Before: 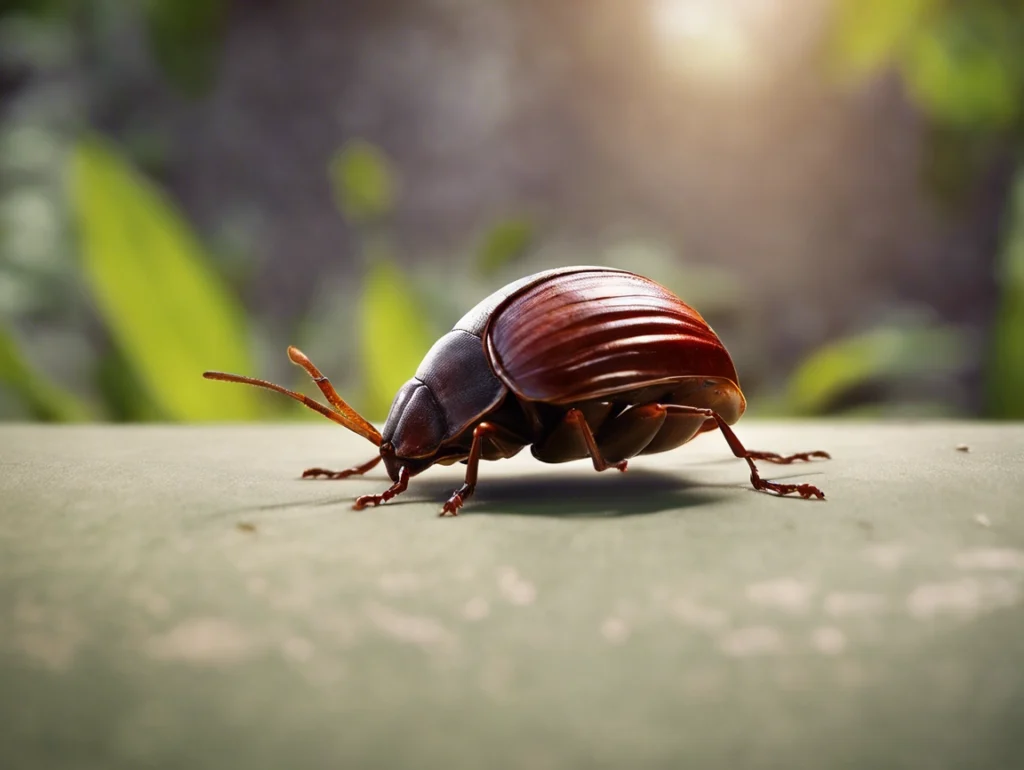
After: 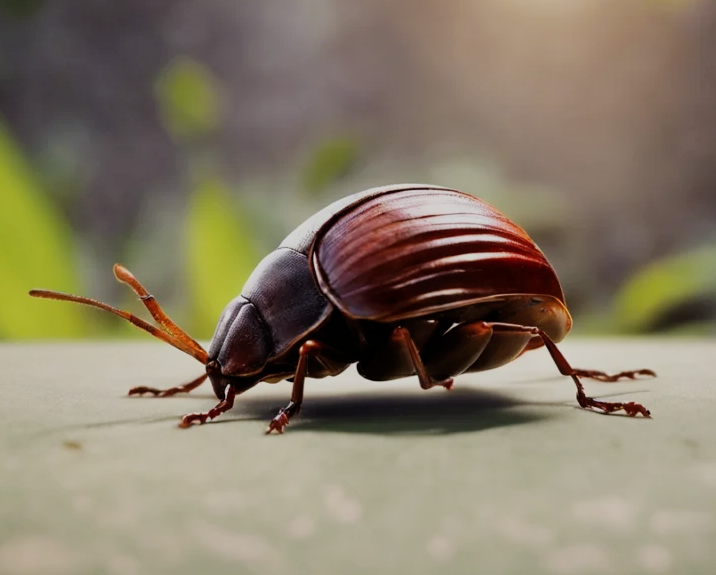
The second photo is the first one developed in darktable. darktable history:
crop and rotate: left 17.046%, top 10.659%, right 12.989%, bottom 14.553%
filmic rgb: black relative exposure -7.65 EV, white relative exposure 4.56 EV, hardness 3.61
